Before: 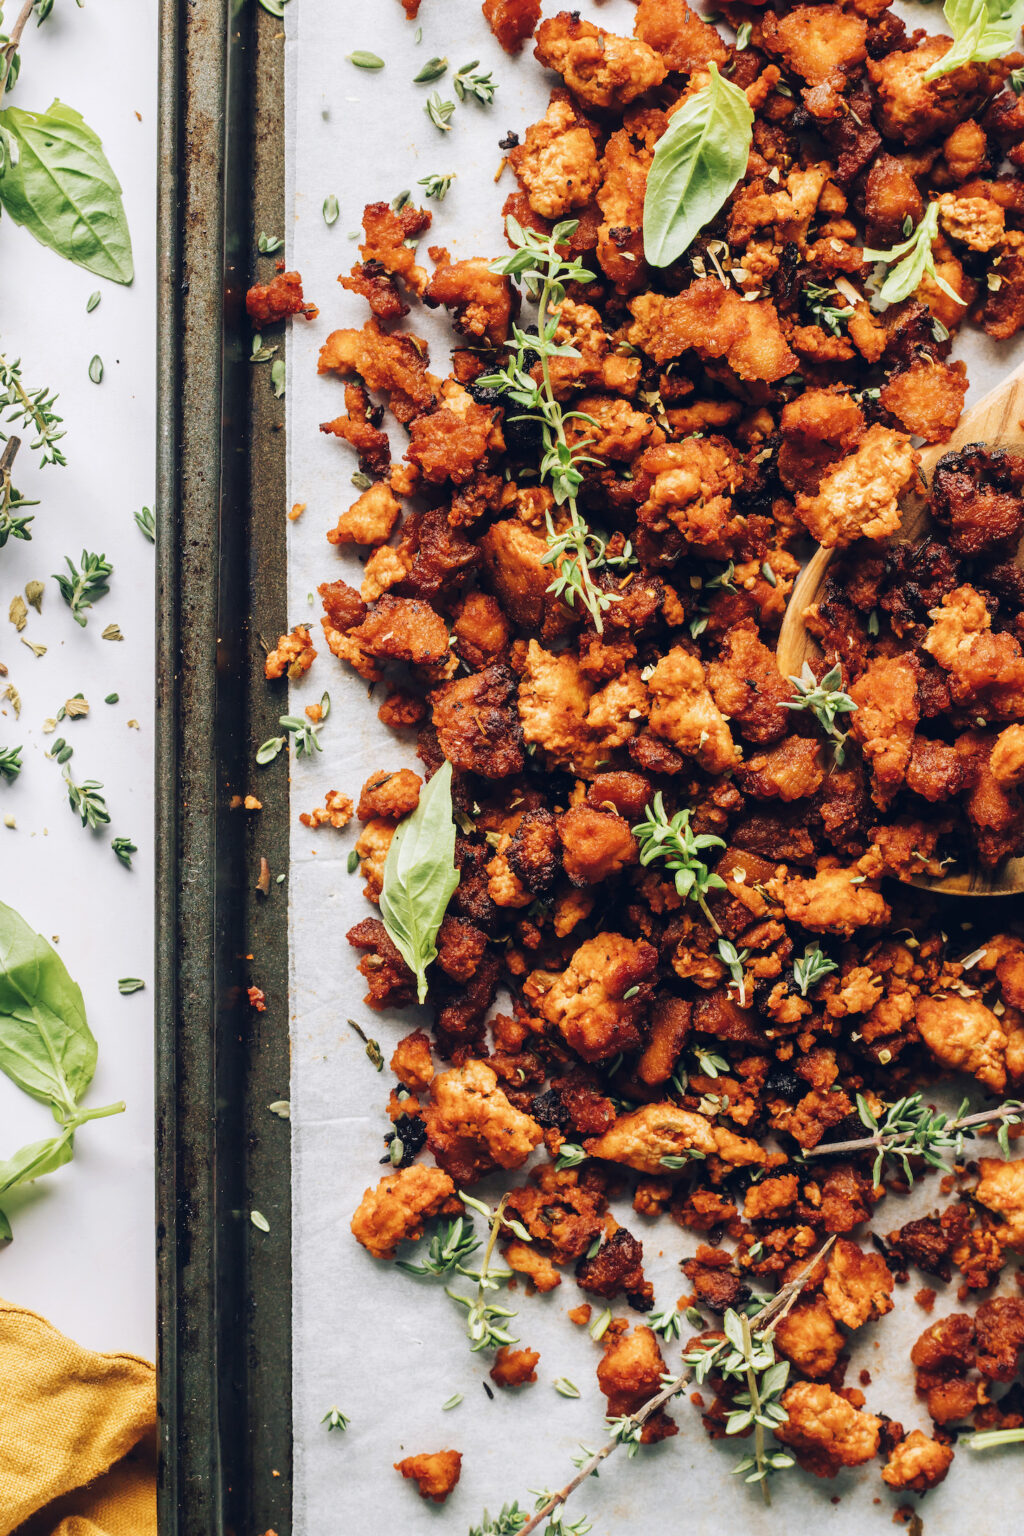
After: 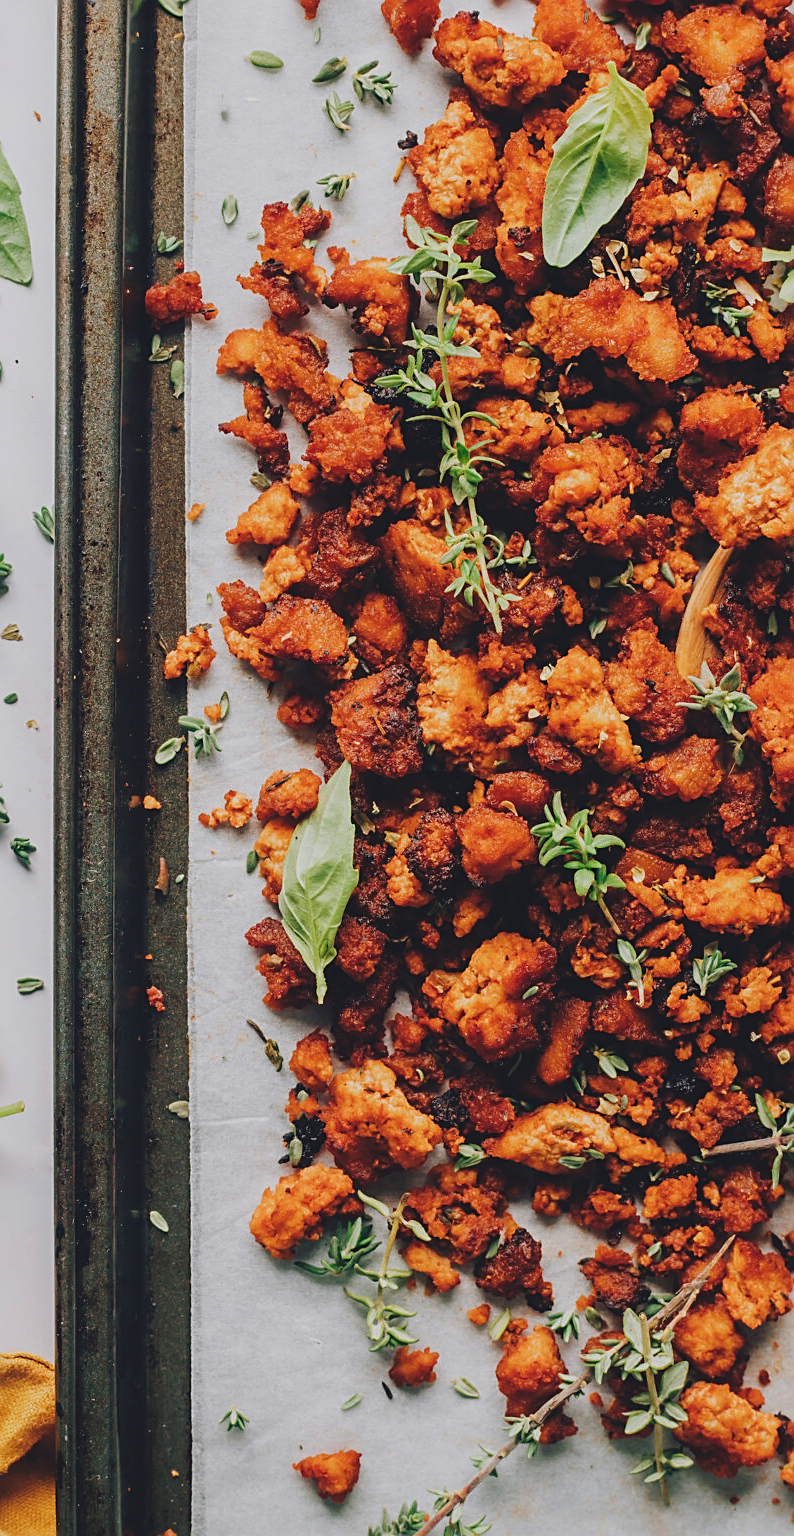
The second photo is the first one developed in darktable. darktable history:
crop: left 9.903%, right 12.543%
exposure: black level correction -0.015, exposure -0.53 EV, compensate highlight preservation false
sharpen: on, module defaults
